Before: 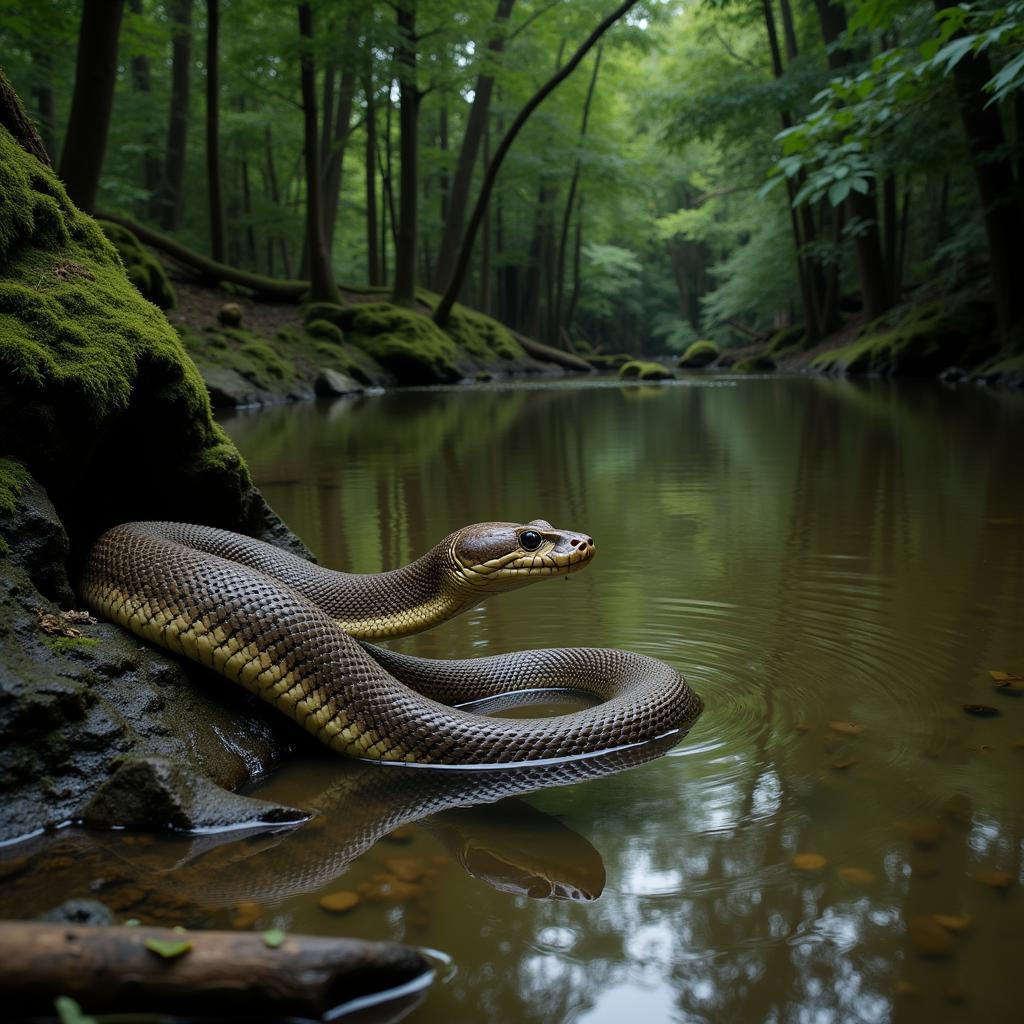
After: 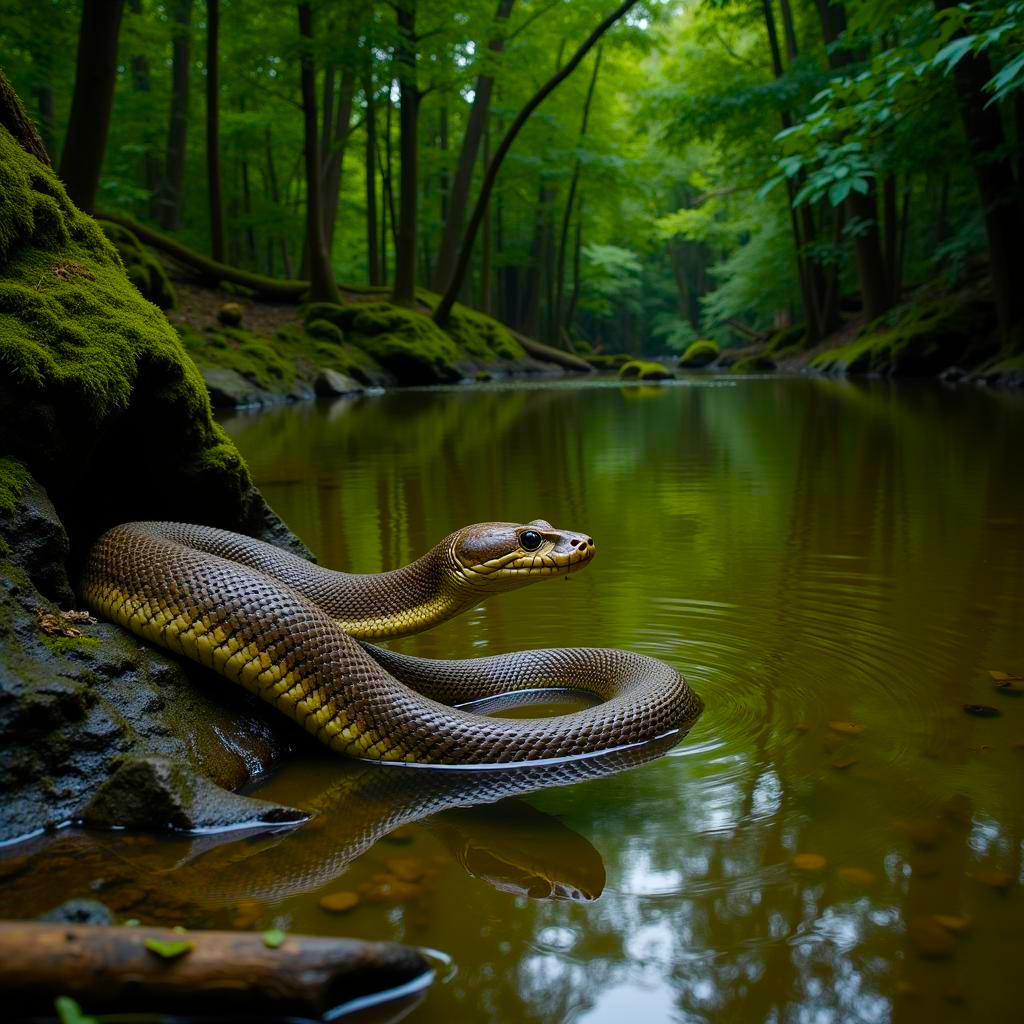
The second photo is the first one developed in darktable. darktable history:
color balance rgb: power › hue 328.64°, linear chroma grading › global chroma 33.264%, perceptual saturation grading › global saturation 20%, perceptual saturation grading › highlights -24.736%, perceptual saturation grading › shadows 50.133%
